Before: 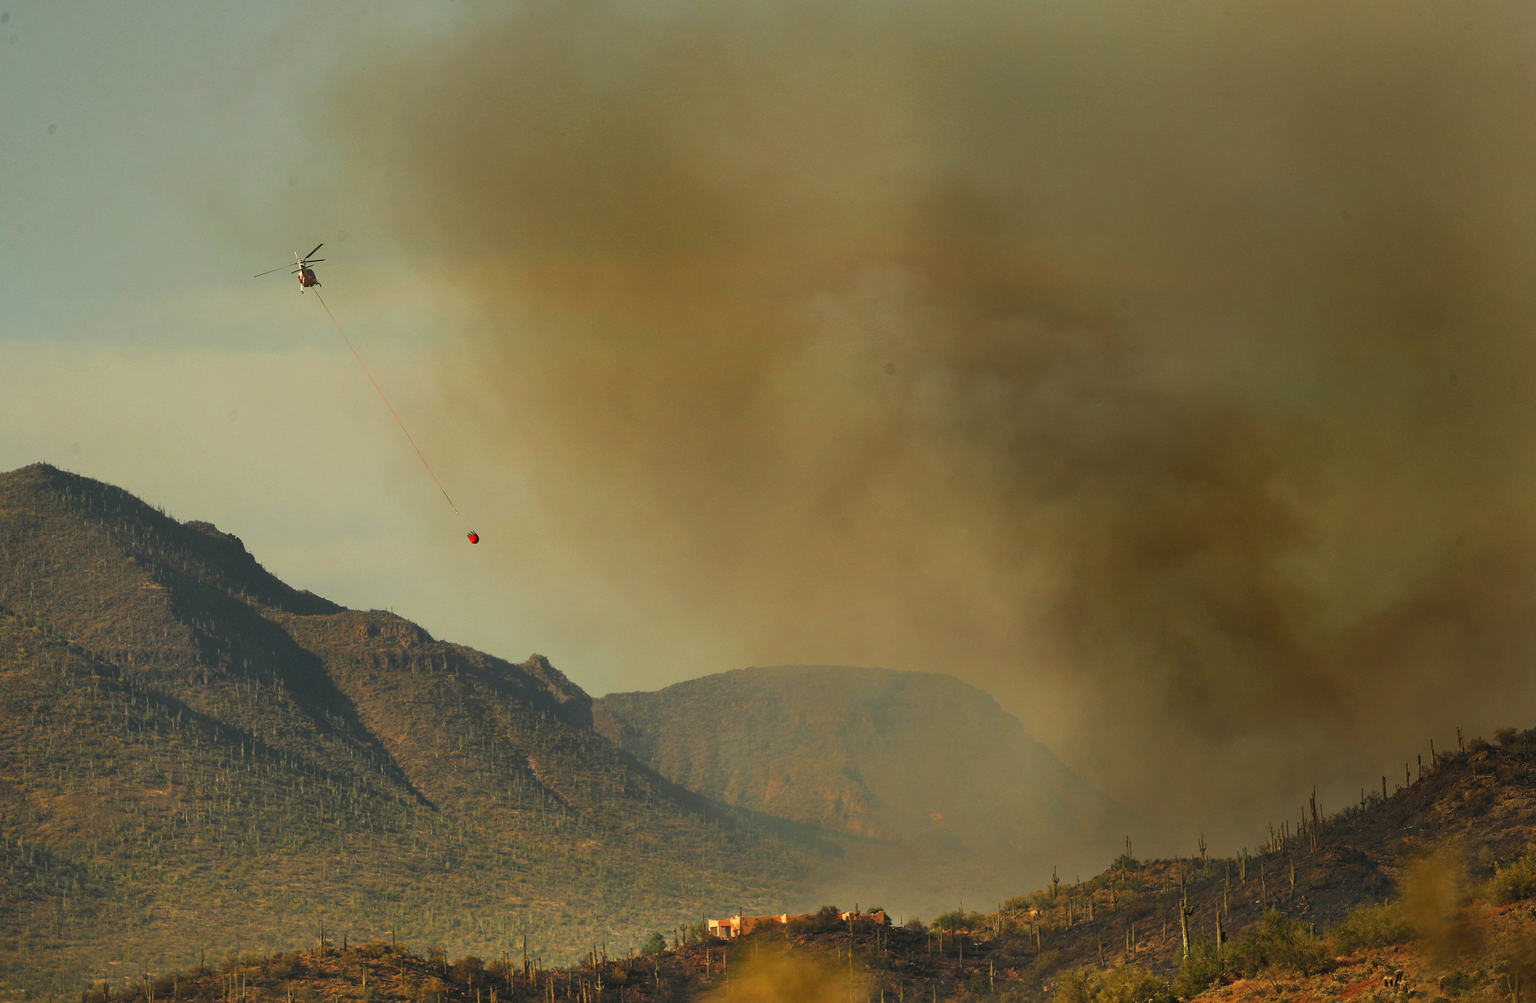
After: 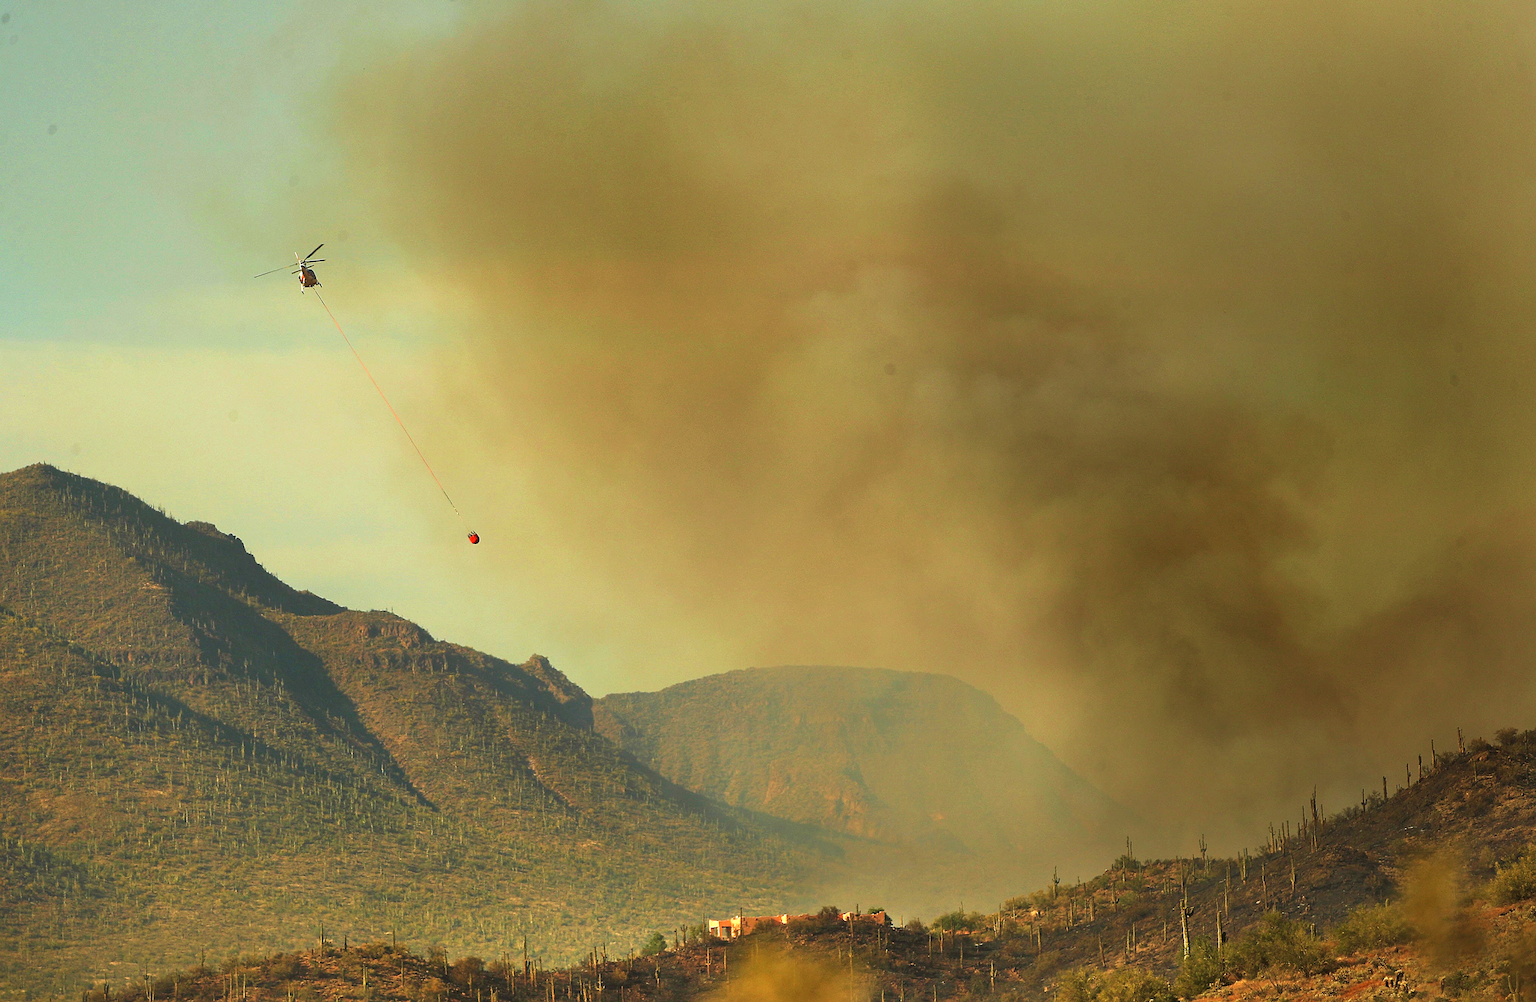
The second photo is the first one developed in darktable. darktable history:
sharpen: on, module defaults
exposure: exposure 0.603 EV, compensate exposure bias true, compensate highlight preservation false
color correction: highlights a* -2.75, highlights b* -2.56, shadows a* 2.21, shadows b* 2.96
velvia: strength 39.54%
